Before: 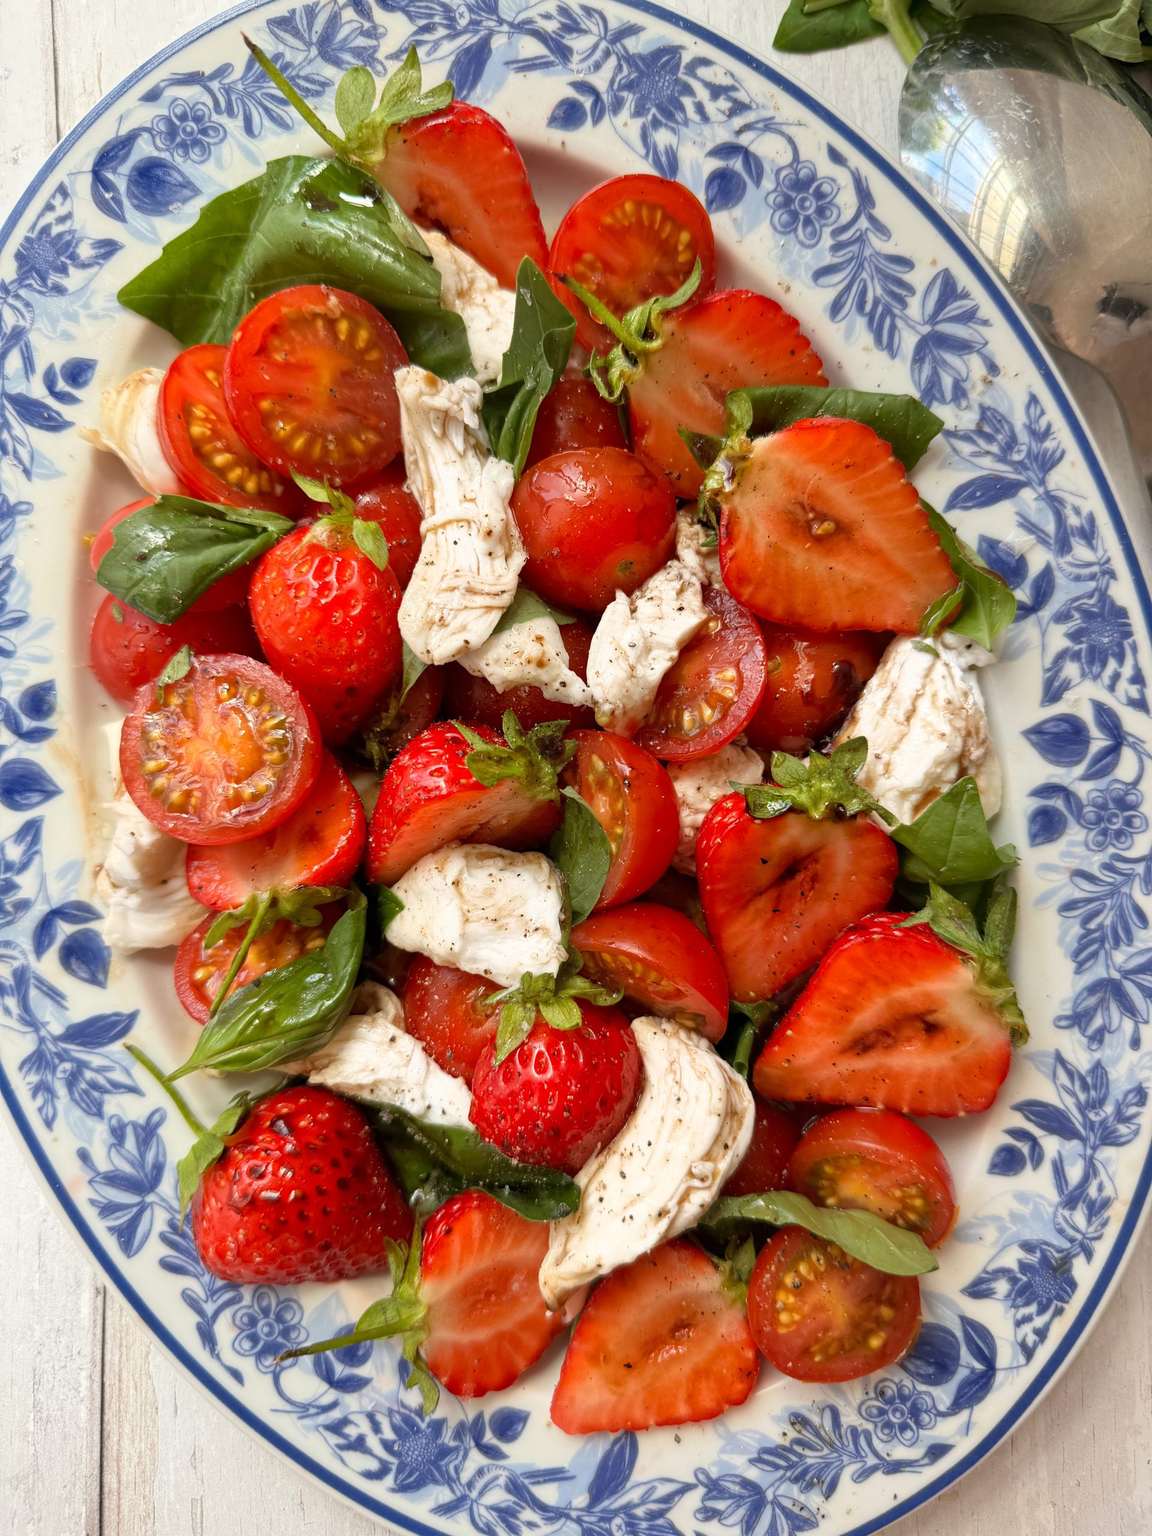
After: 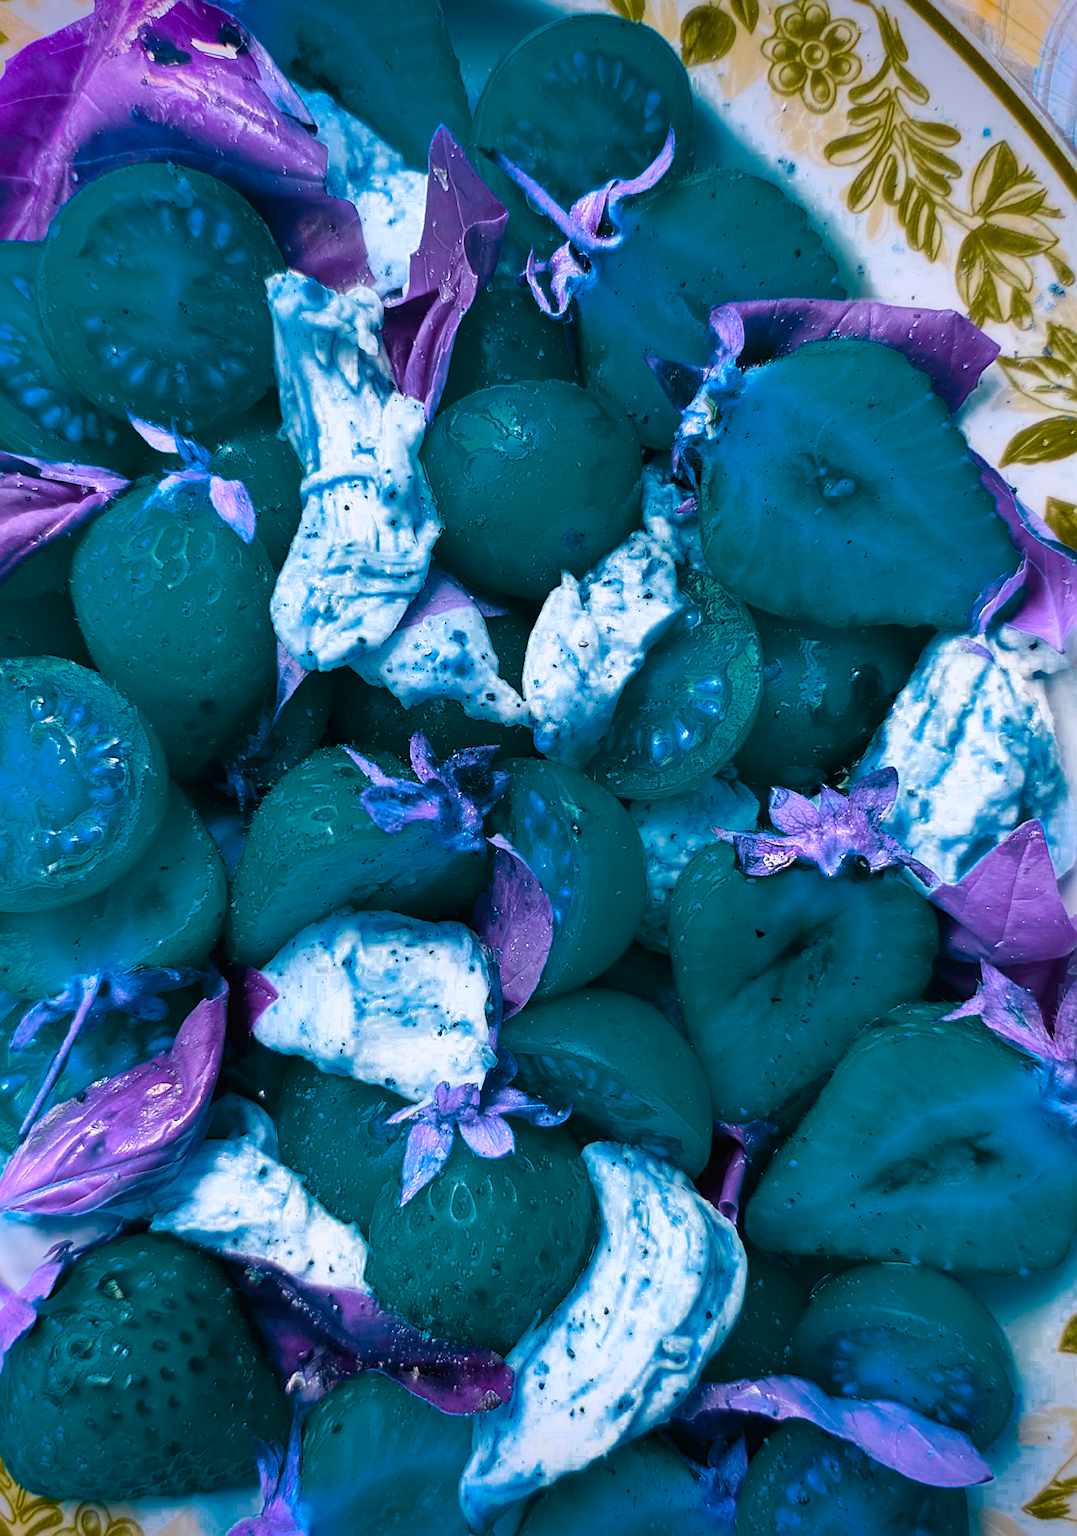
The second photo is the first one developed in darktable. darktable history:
tone curve: curves: ch0 [(0, 0.011) (0.139, 0.106) (0.295, 0.271) (0.499, 0.523) (0.739, 0.782) (0.857, 0.879) (1, 0.967)]; ch1 [(0, 0) (0.272, 0.249) (0.39, 0.379) (0.469, 0.456) (0.495, 0.497) (0.524, 0.53) (0.588, 0.62) (0.725, 0.779) (1, 1)]; ch2 [(0, 0) (0.125, 0.089) (0.35, 0.317) (0.437, 0.42) (0.502, 0.499) (0.533, 0.553) (0.599, 0.638) (1, 1)], color space Lab, independent channels, preserve colors none
color zones: curves: ch0 [(0.25, 0.5) (0.636, 0.25) (0.75, 0.5)]
crop and rotate: left 17.046%, top 10.659%, right 12.989%, bottom 14.553%
sharpen: on, module defaults
color balance rgb: hue shift 180°, global vibrance 50%, contrast 0.32%
vignetting: fall-off start 88.53%, fall-off radius 44.2%, saturation 0.376, width/height ratio 1.161
